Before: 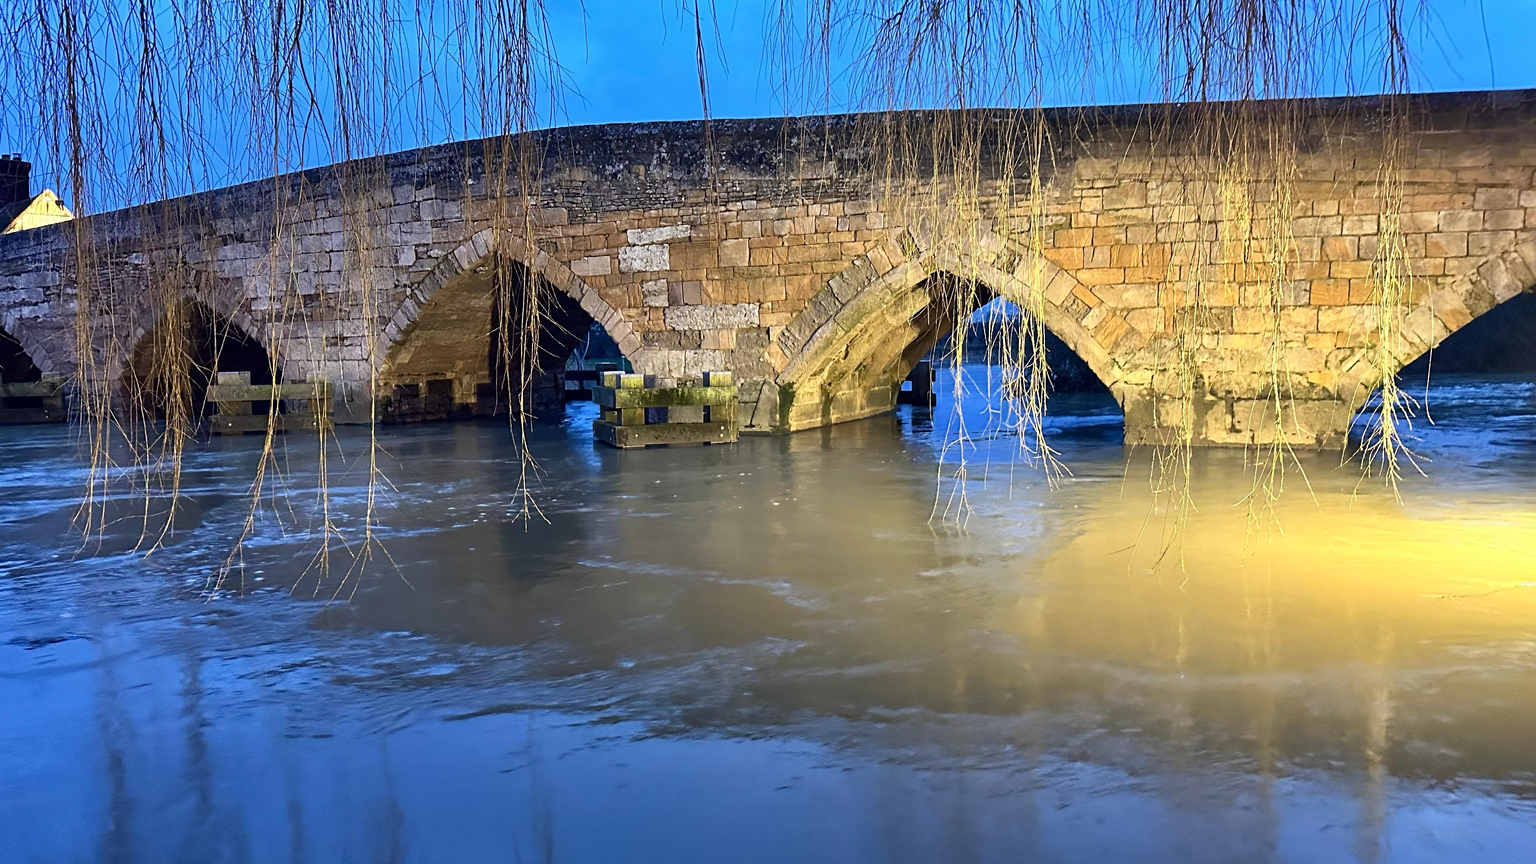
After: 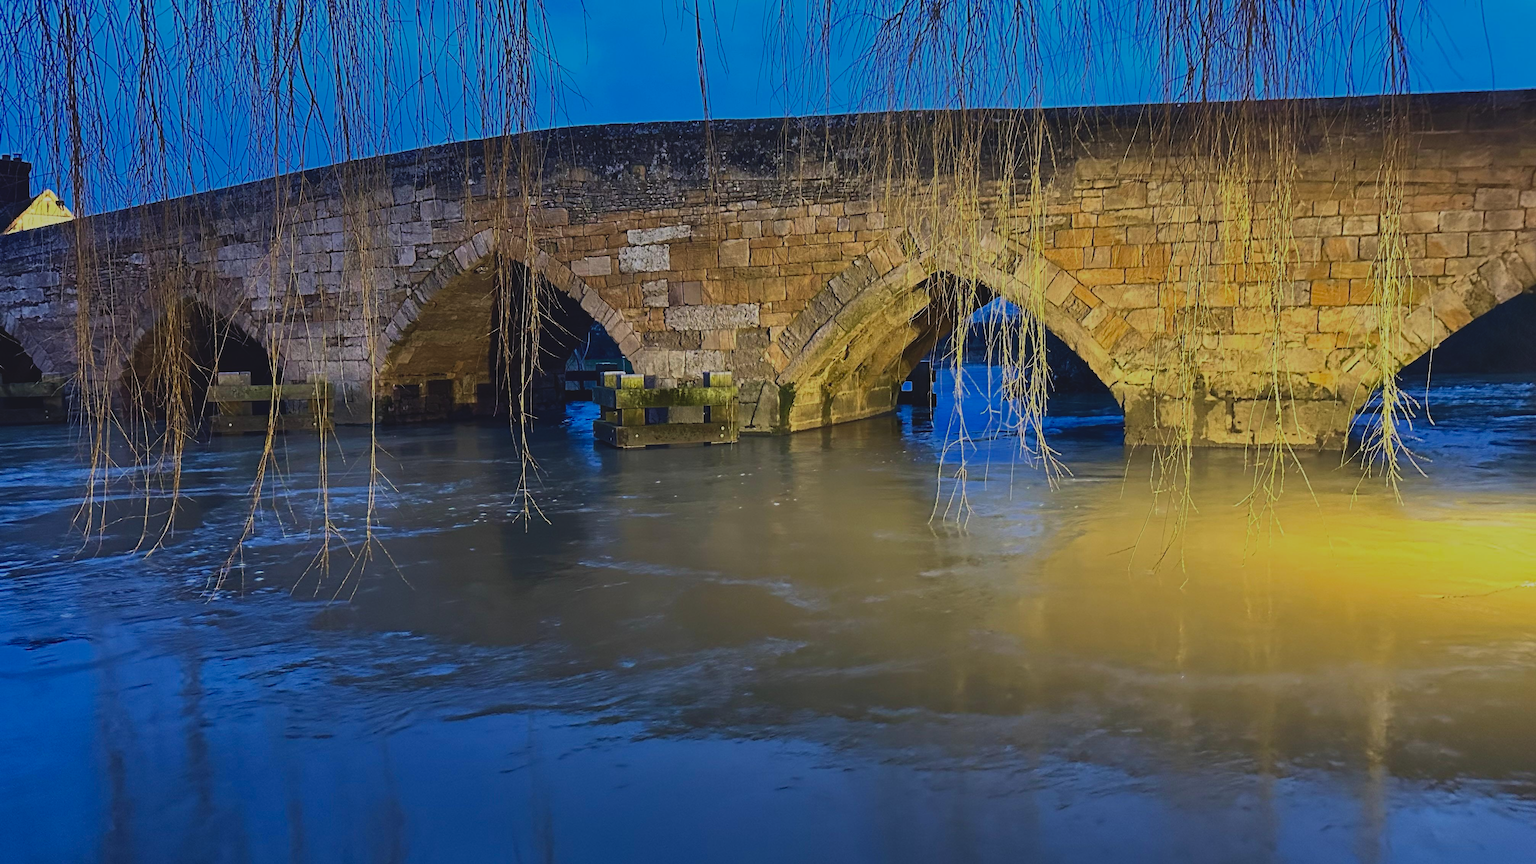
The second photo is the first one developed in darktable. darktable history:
color balance rgb: linear chroma grading › global chroma 10%, perceptual saturation grading › global saturation 5%, perceptual brilliance grading › global brilliance 4%, global vibrance 7%, saturation formula JzAzBz (2021)
velvia: strength 15%
exposure: black level correction -0.016, exposure -1.018 EV, compensate highlight preservation false
